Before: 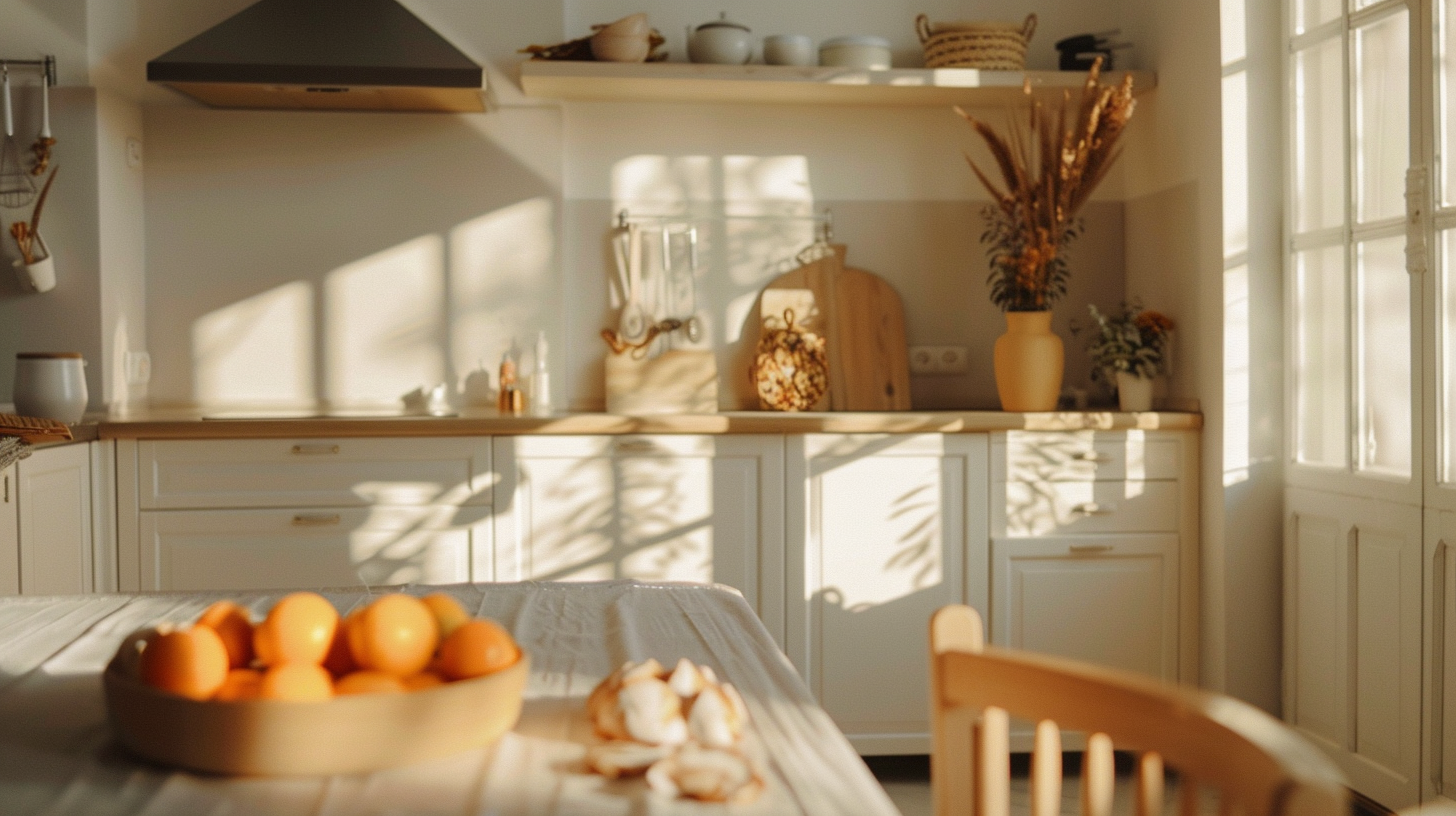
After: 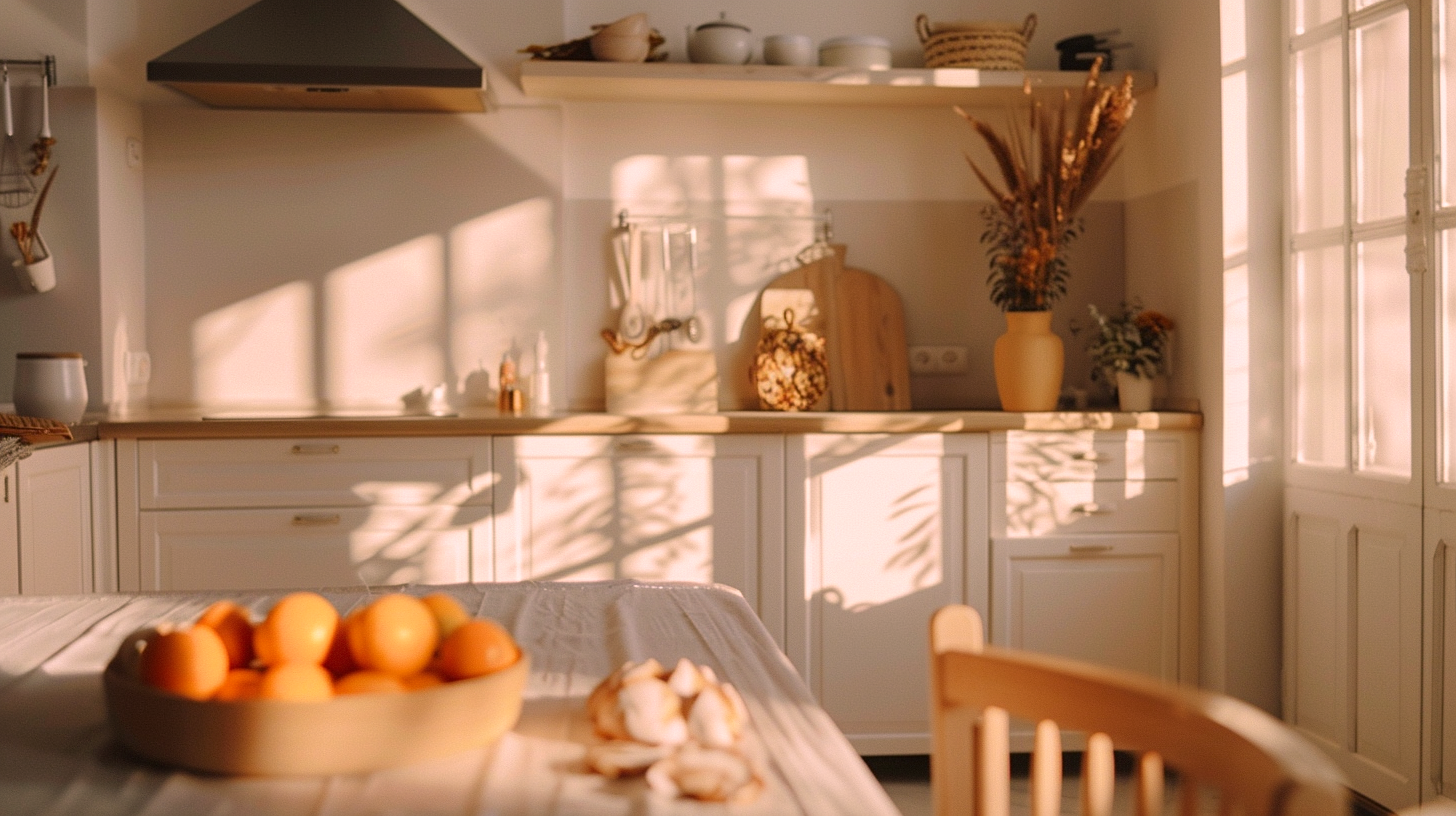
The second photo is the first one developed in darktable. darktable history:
sharpen: amount 0.2
color correction: highlights a* 14.52, highlights b* 4.84
